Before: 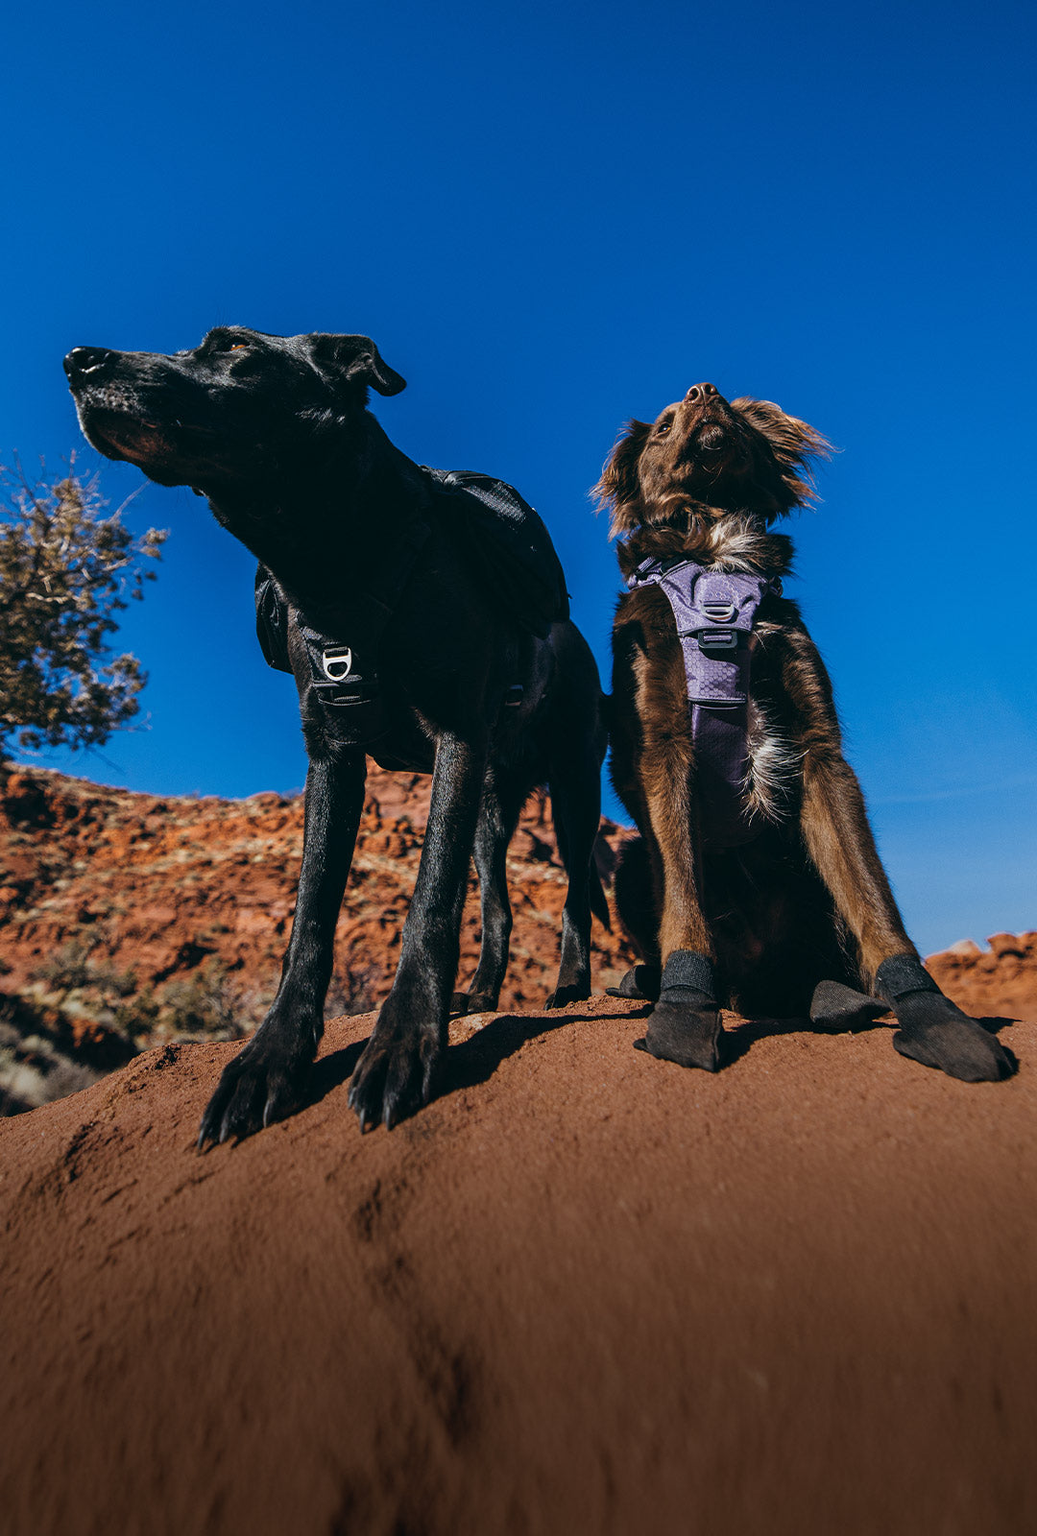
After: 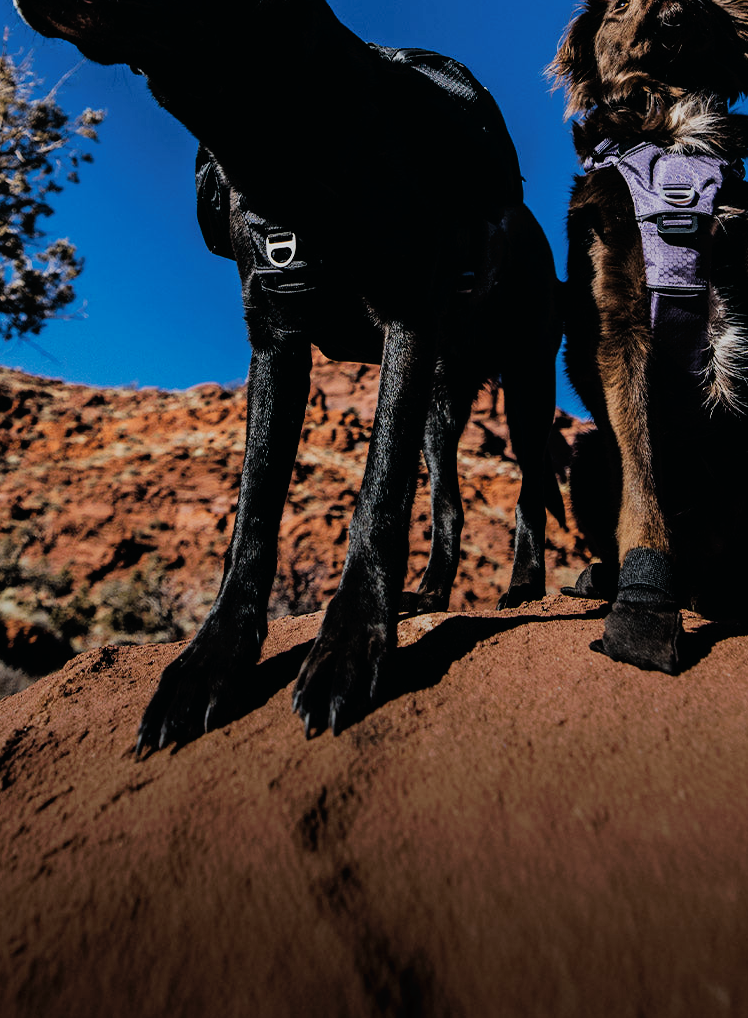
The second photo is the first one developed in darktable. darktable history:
tone curve: curves: ch0 [(0, 0) (0.003, 0.012) (0.011, 0.015) (0.025, 0.027) (0.044, 0.045) (0.069, 0.064) (0.1, 0.093) (0.136, 0.133) (0.177, 0.177) (0.224, 0.221) (0.277, 0.272) (0.335, 0.342) (0.399, 0.398) (0.468, 0.462) (0.543, 0.547) (0.623, 0.624) (0.709, 0.711) (0.801, 0.792) (0.898, 0.889) (1, 1)], preserve colors none
filmic rgb: black relative exposure -5 EV, hardness 2.88, contrast 1.3
crop: left 6.488%, top 27.668%, right 24.183%, bottom 8.656%
